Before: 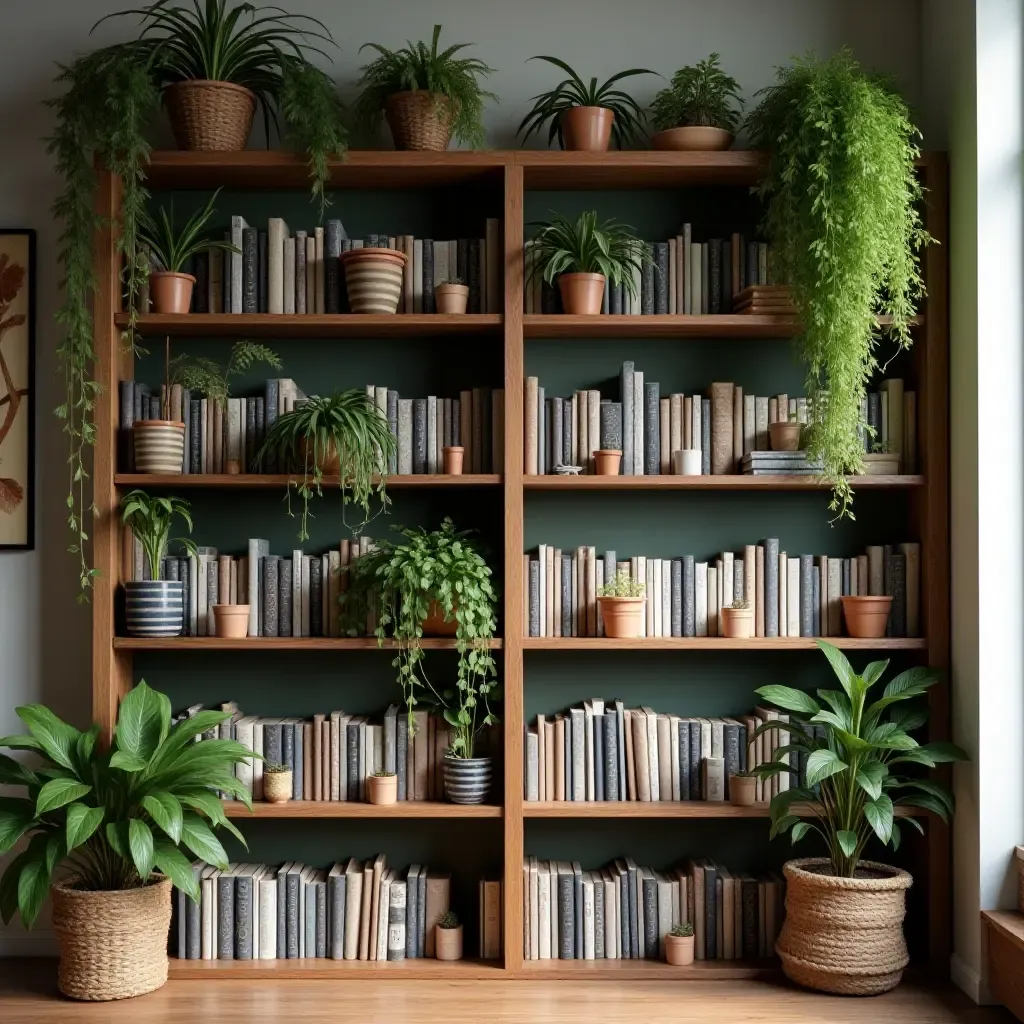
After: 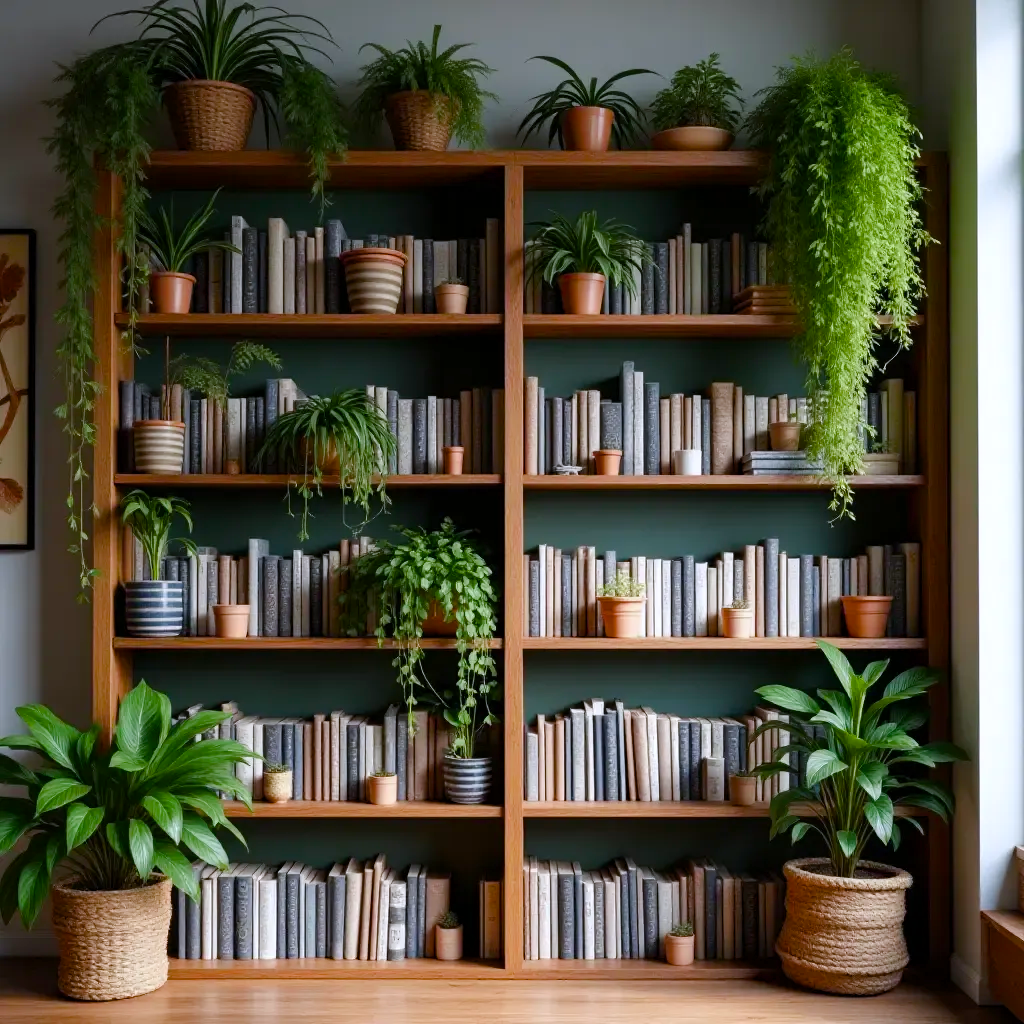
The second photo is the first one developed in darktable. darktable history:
color calibration: illuminant as shot in camera, x 0.358, y 0.373, temperature 4628.91 K
color balance rgb: power › hue 62.76°, perceptual saturation grading › global saturation 40.55%, perceptual saturation grading › highlights -24.923%, perceptual saturation grading › mid-tones 34.845%, perceptual saturation grading › shadows 34.507%, global vibrance -23.52%
